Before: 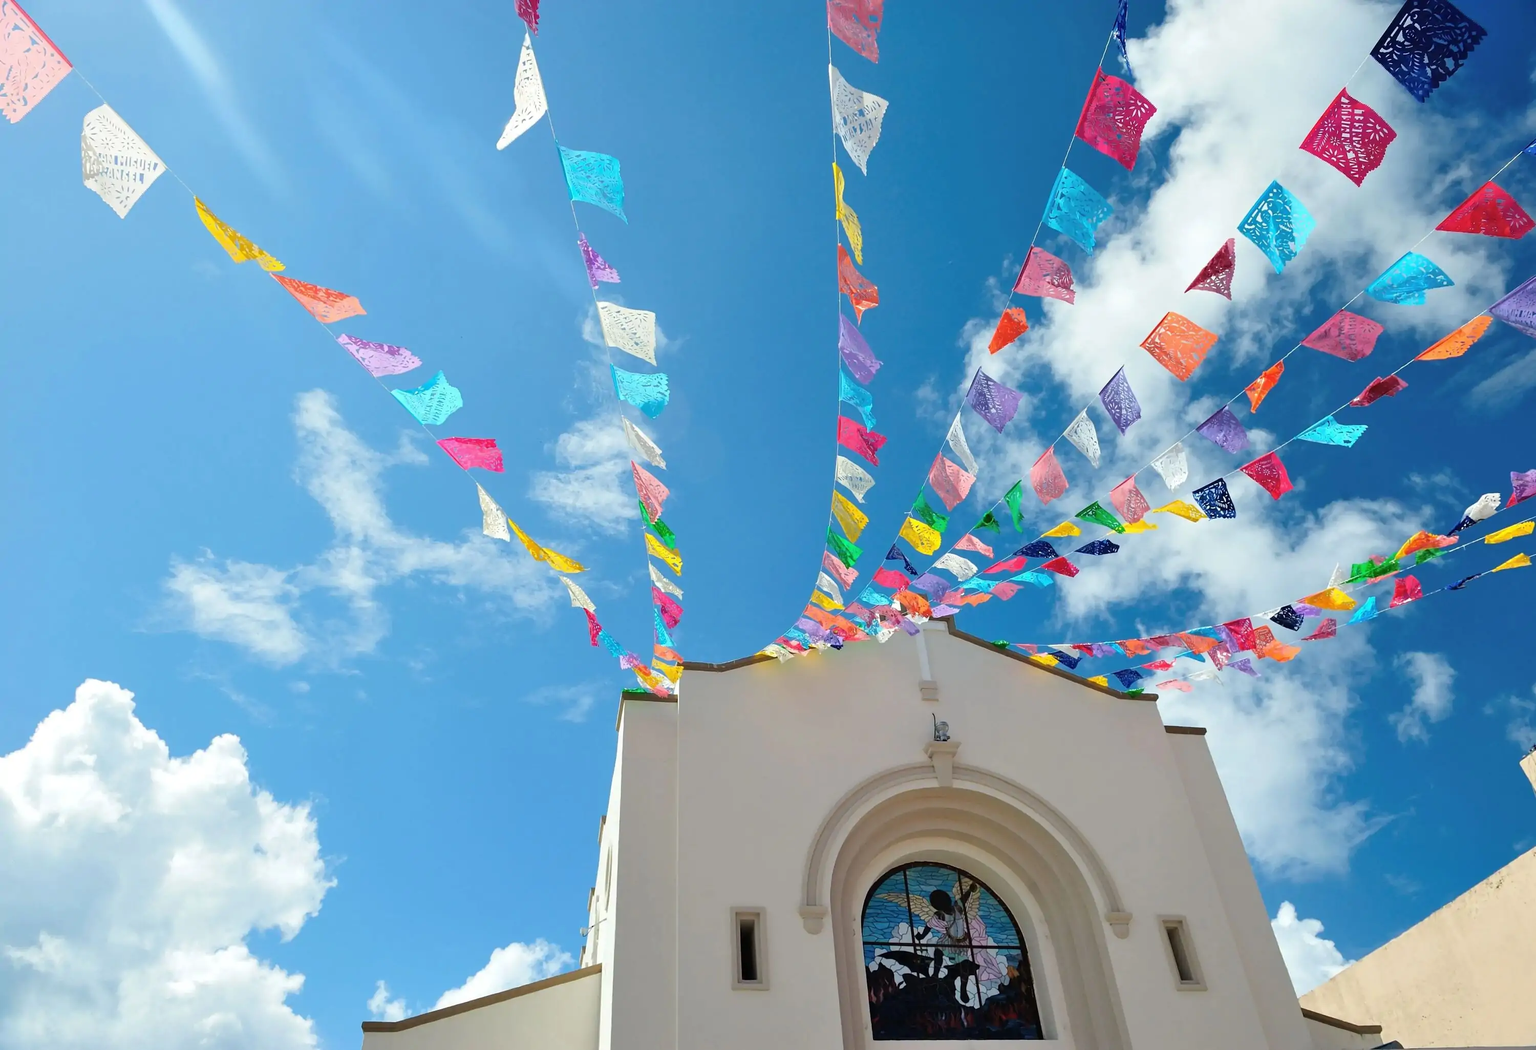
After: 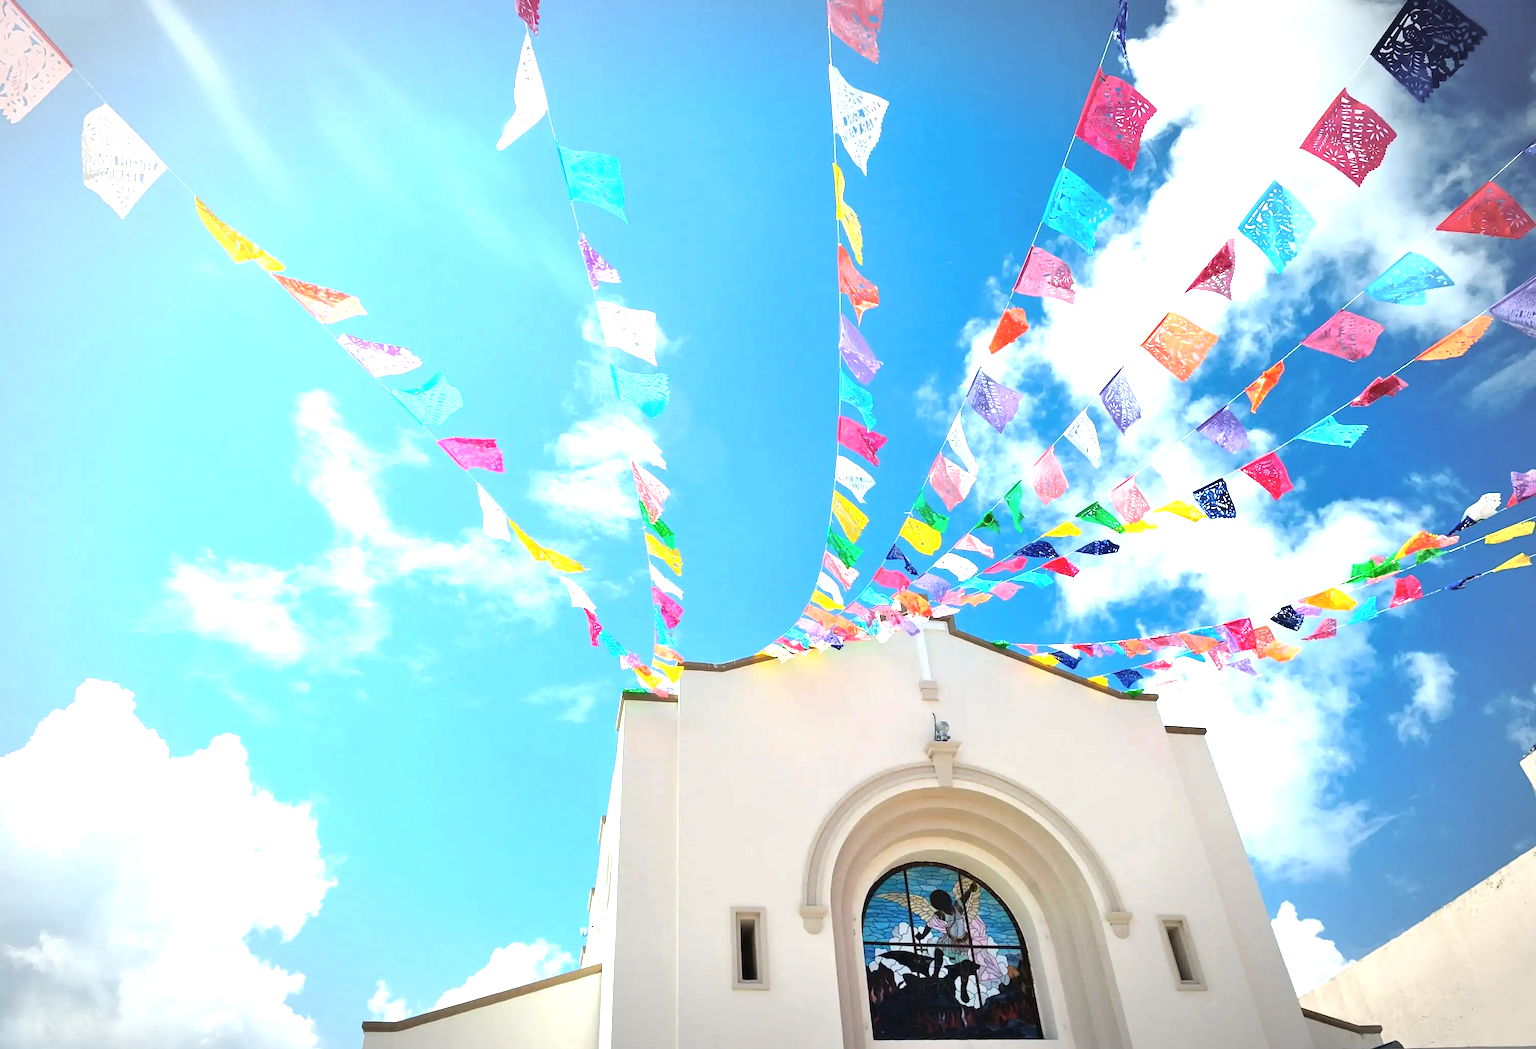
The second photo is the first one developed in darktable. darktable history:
exposure: black level correction 0, exposure 1.199 EV, compensate exposure bias true, compensate highlight preservation false
vignetting: automatic ratio true
